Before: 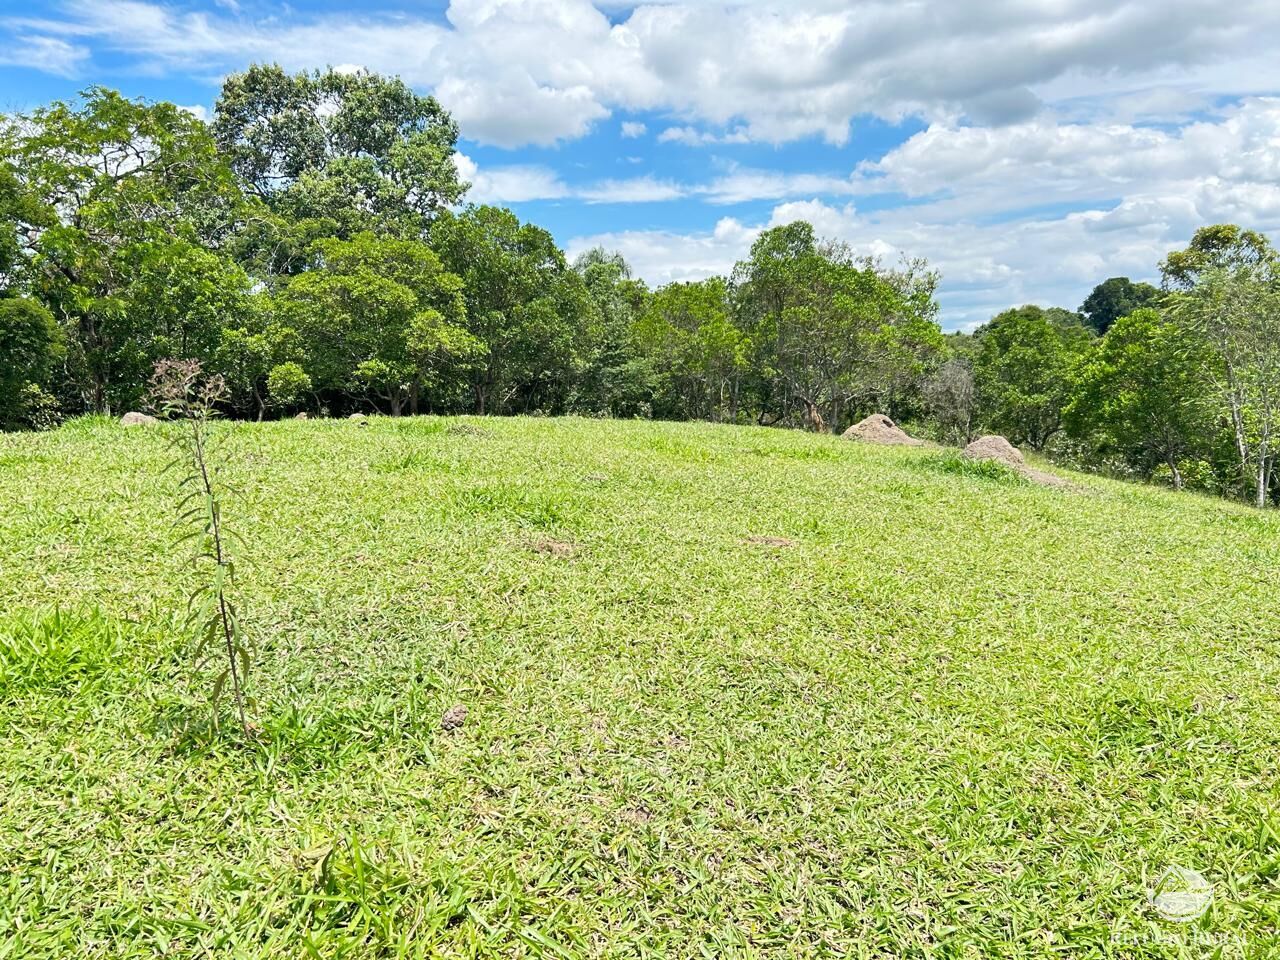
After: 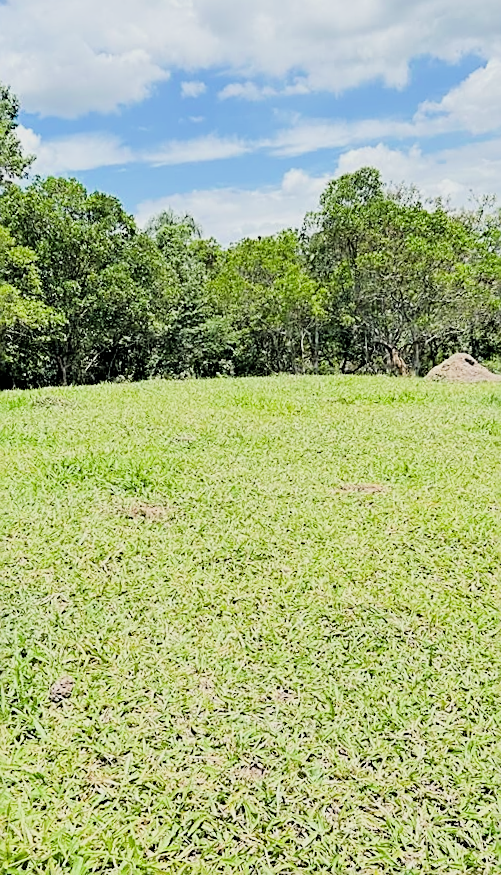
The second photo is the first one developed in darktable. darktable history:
sharpen: on, module defaults
filmic rgb: black relative exposure -4.14 EV, white relative exposure 5.1 EV, hardness 2.11, contrast 1.165
crop: left 31.229%, right 27.105%
rotate and perspective: rotation -4.57°, crop left 0.054, crop right 0.944, crop top 0.087, crop bottom 0.914
exposure: black level correction 0, exposure 0.6 EV, compensate highlight preservation false
